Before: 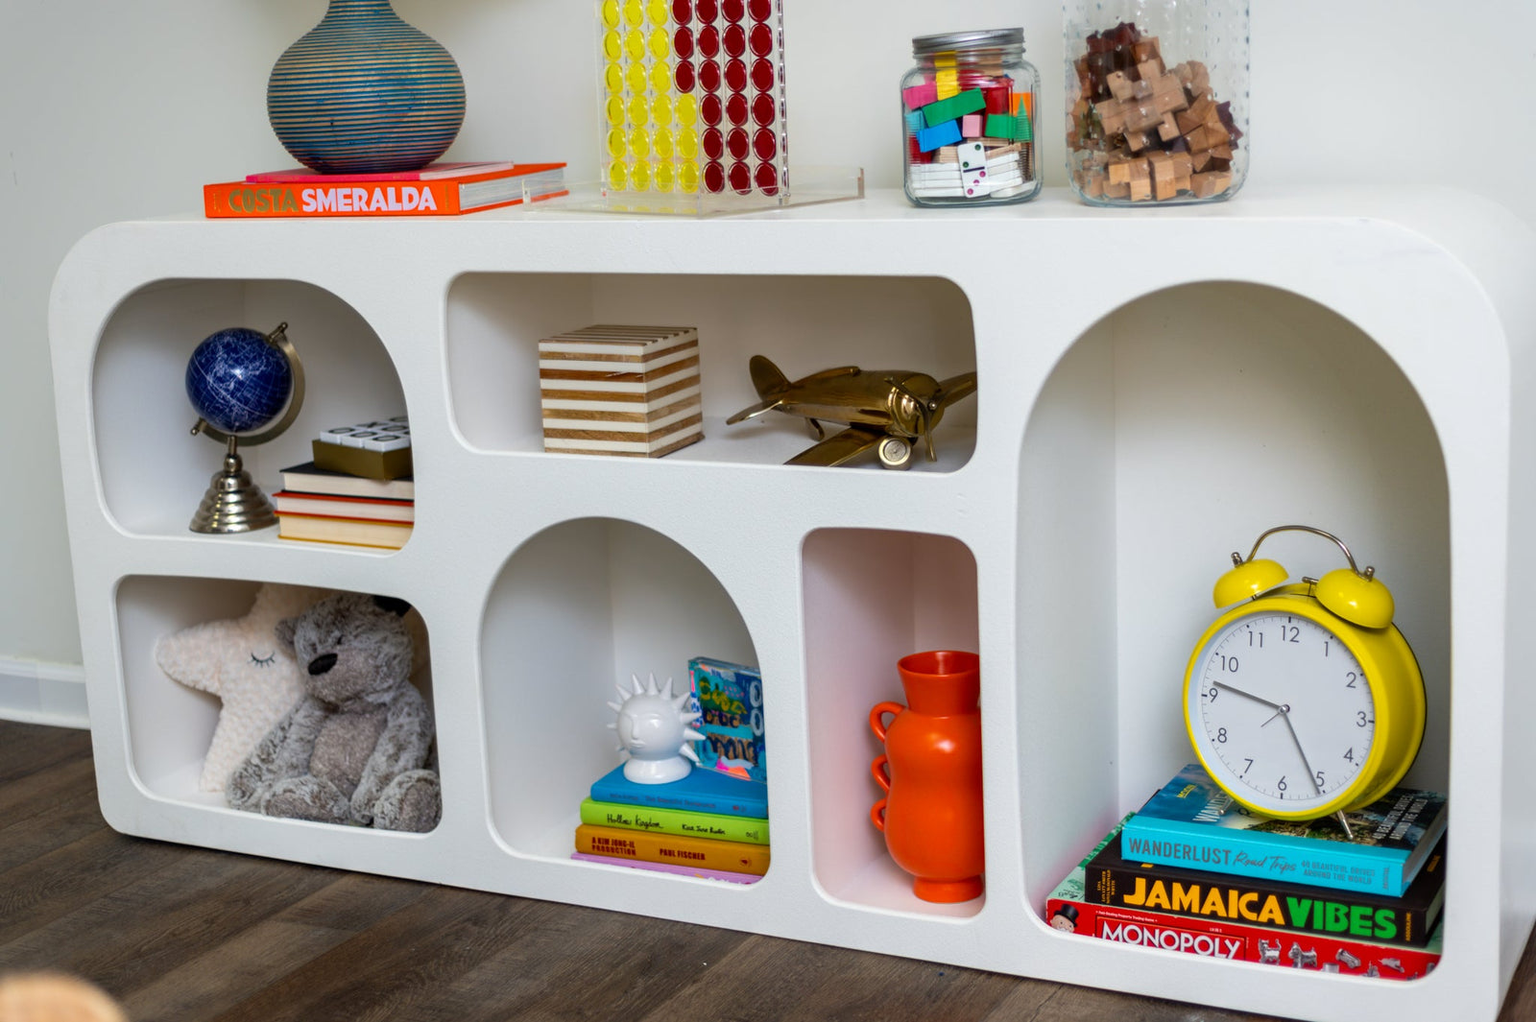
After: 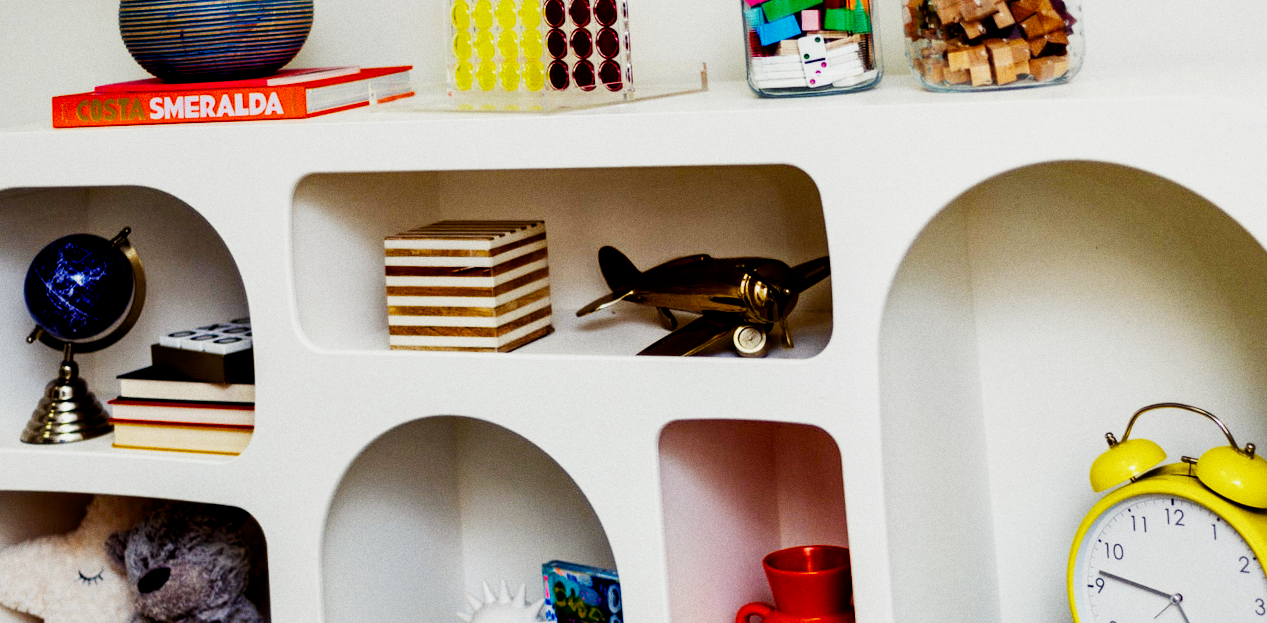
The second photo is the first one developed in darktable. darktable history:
crop and rotate: left 9.345%, top 7.22%, right 4.982%, bottom 32.331%
rotate and perspective: rotation -1.68°, lens shift (vertical) -0.146, crop left 0.049, crop right 0.912, crop top 0.032, crop bottom 0.96
local contrast: mode bilateral grid, contrast 20, coarseness 50, detail 120%, midtone range 0.2
sigmoid: contrast 1.8, skew -0.2, preserve hue 0%, red attenuation 0.1, red rotation 0.035, green attenuation 0.1, green rotation -0.017, blue attenuation 0.15, blue rotation -0.052, base primaries Rec2020
grain: coarseness 0.09 ISO
color balance rgb: shadows lift › luminance -21.66%, shadows lift › chroma 6.57%, shadows lift › hue 270°, power › chroma 0.68%, power › hue 60°, highlights gain › luminance 6.08%, highlights gain › chroma 1.33%, highlights gain › hue 90°, global offset › luminance -0.87%, perceptual saturation grading › global saturation 26.86%, perceptual saturation grading › highlights -28.39%, perceptual saturation grading › mid-tones 15.22%, perceptual saturation grading › shadows 33.98%, perceptual brilliance grading › highlights 10%, perceptual brilliance grading › mid-tones 5%
exposure: black level correction 0.011, compensate highlight preservation false
